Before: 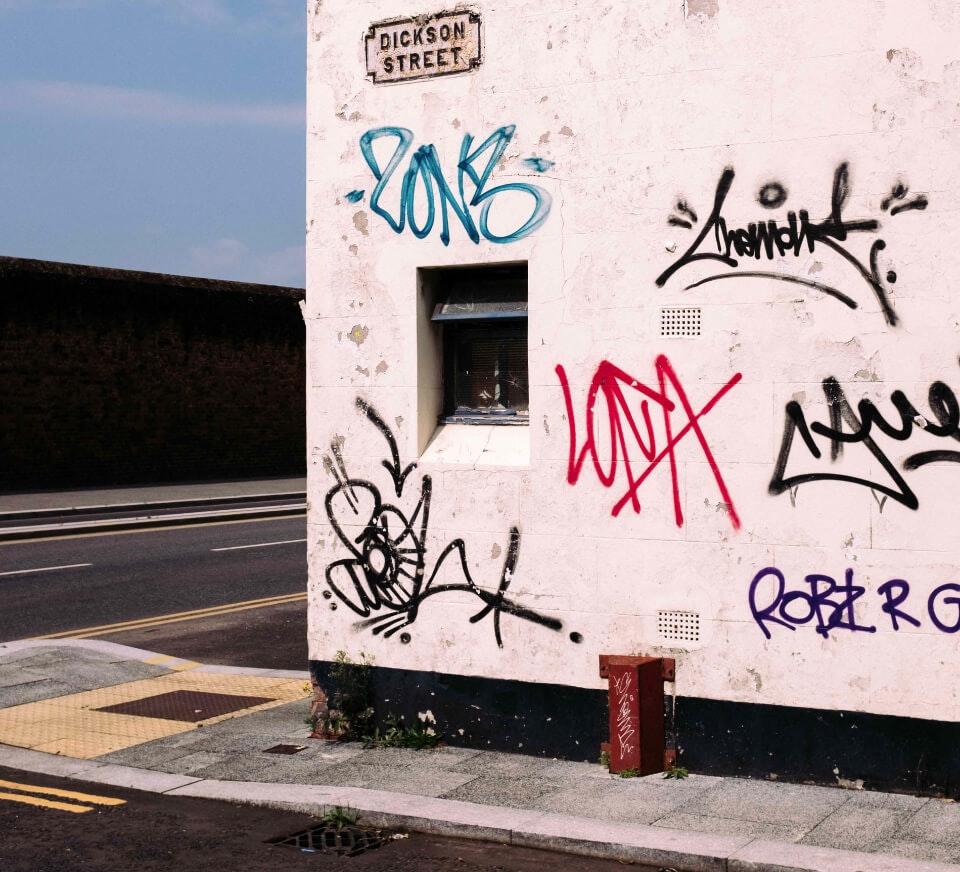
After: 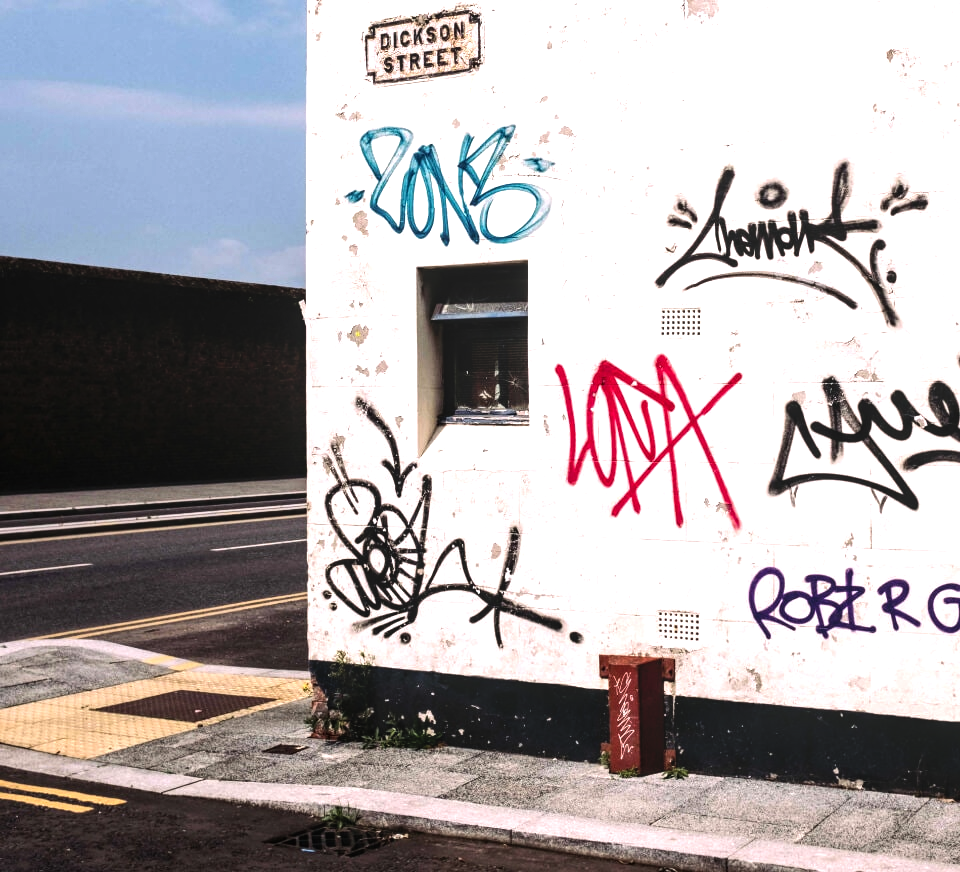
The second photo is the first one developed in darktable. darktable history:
tone equalizer: -8 EV -0.722 EV, -7 EV -0.697 EV, -6 EV -0.567 EV, -5 EV -0.393 EV, -3 EV 0.379 EV, -2 EV 0.6 EV, -1 EV 0.687 EV, +0 EV 0.727 EV, edges refinement/feathering 500, mask exposure compensation -1.57 EV, preserve details no
local contrast: on, module defaults
